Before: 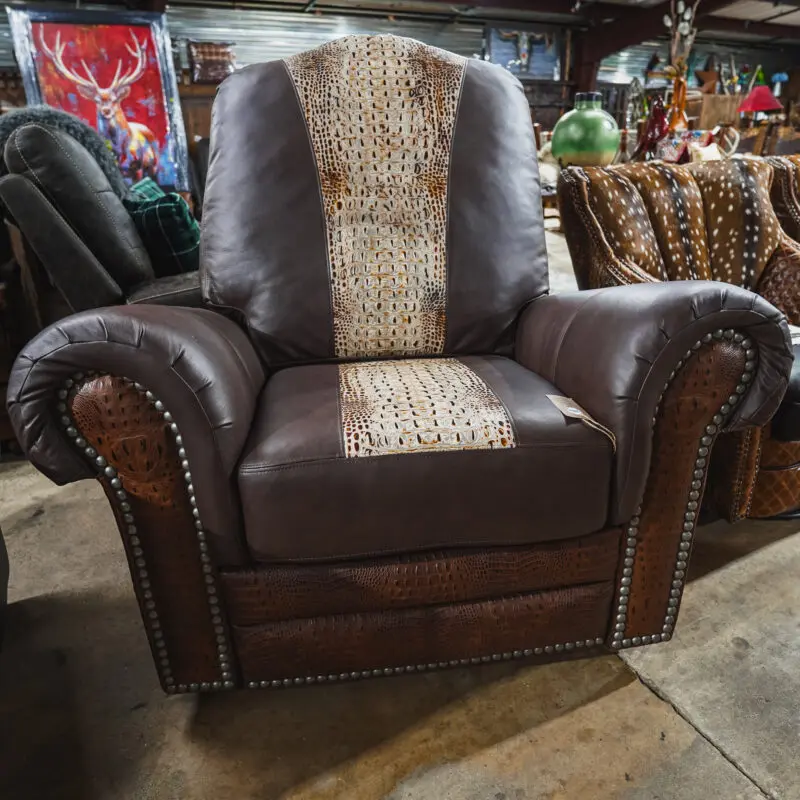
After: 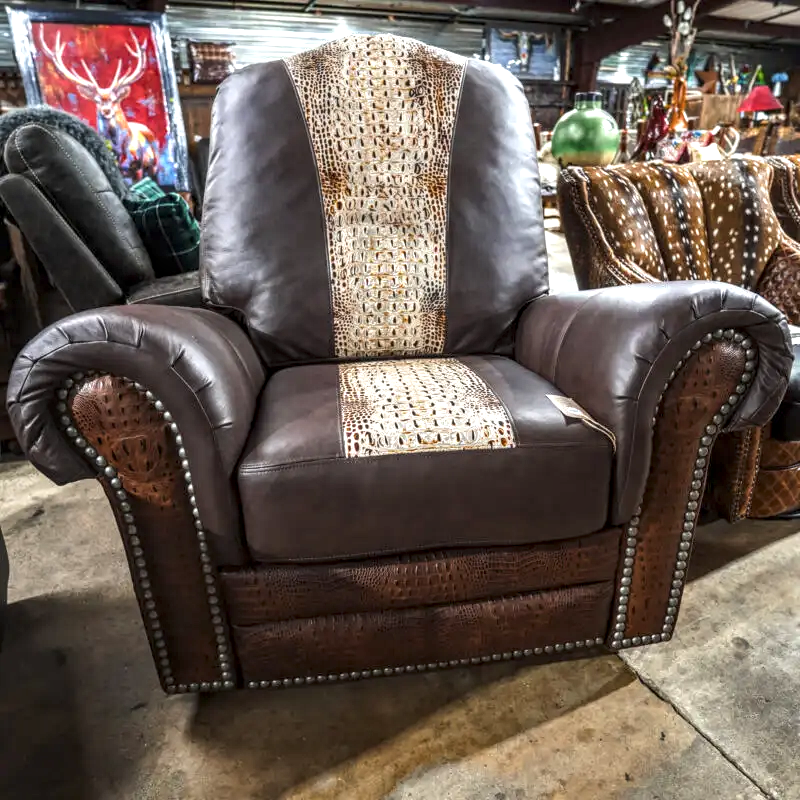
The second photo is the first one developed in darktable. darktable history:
local contrast: detail 150%
exposure: black level correction 0, exposure 0.5 EV, compensate highlight preservation false
shadows and highlights: shadows 12.63, white point adjustment 1.17, soften with gaussian
